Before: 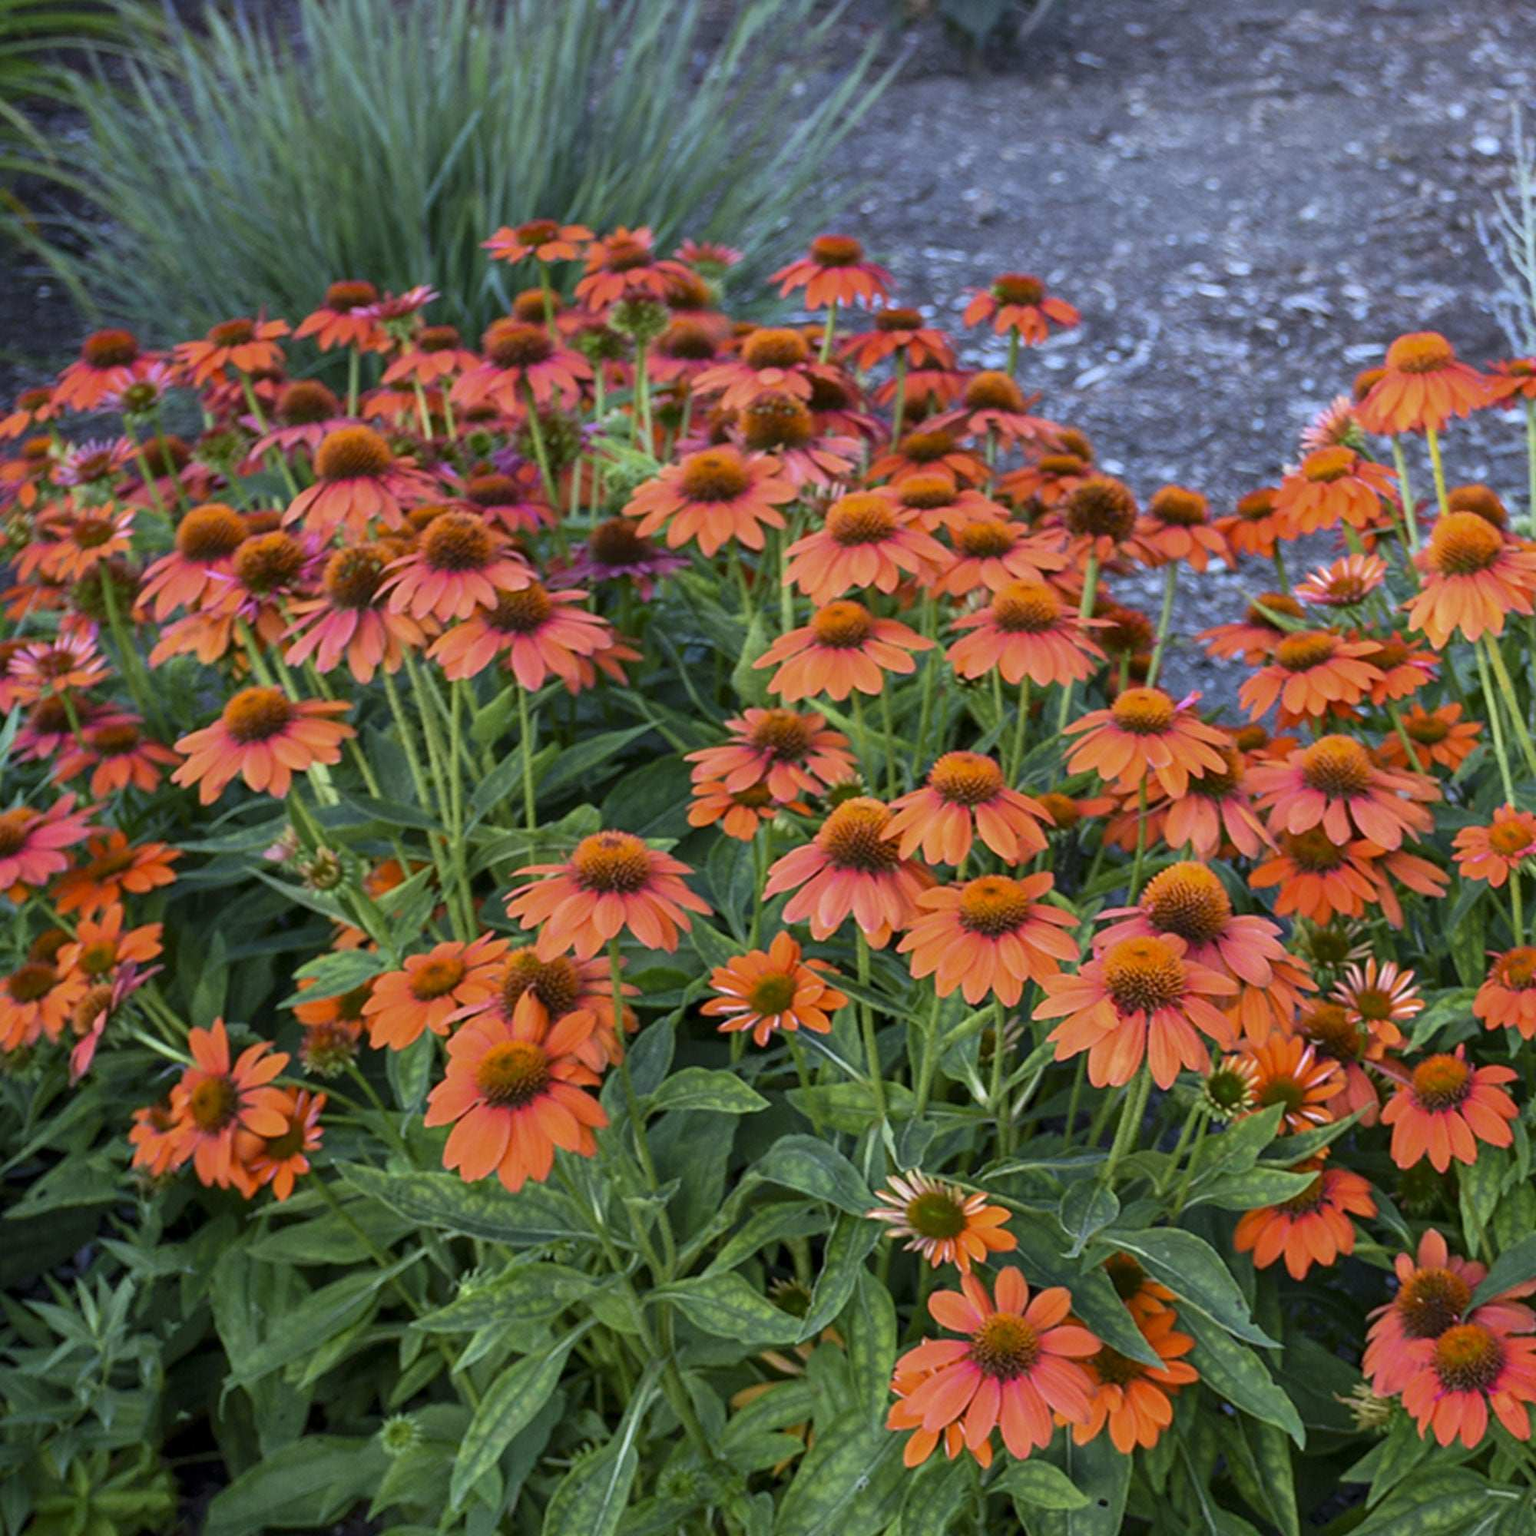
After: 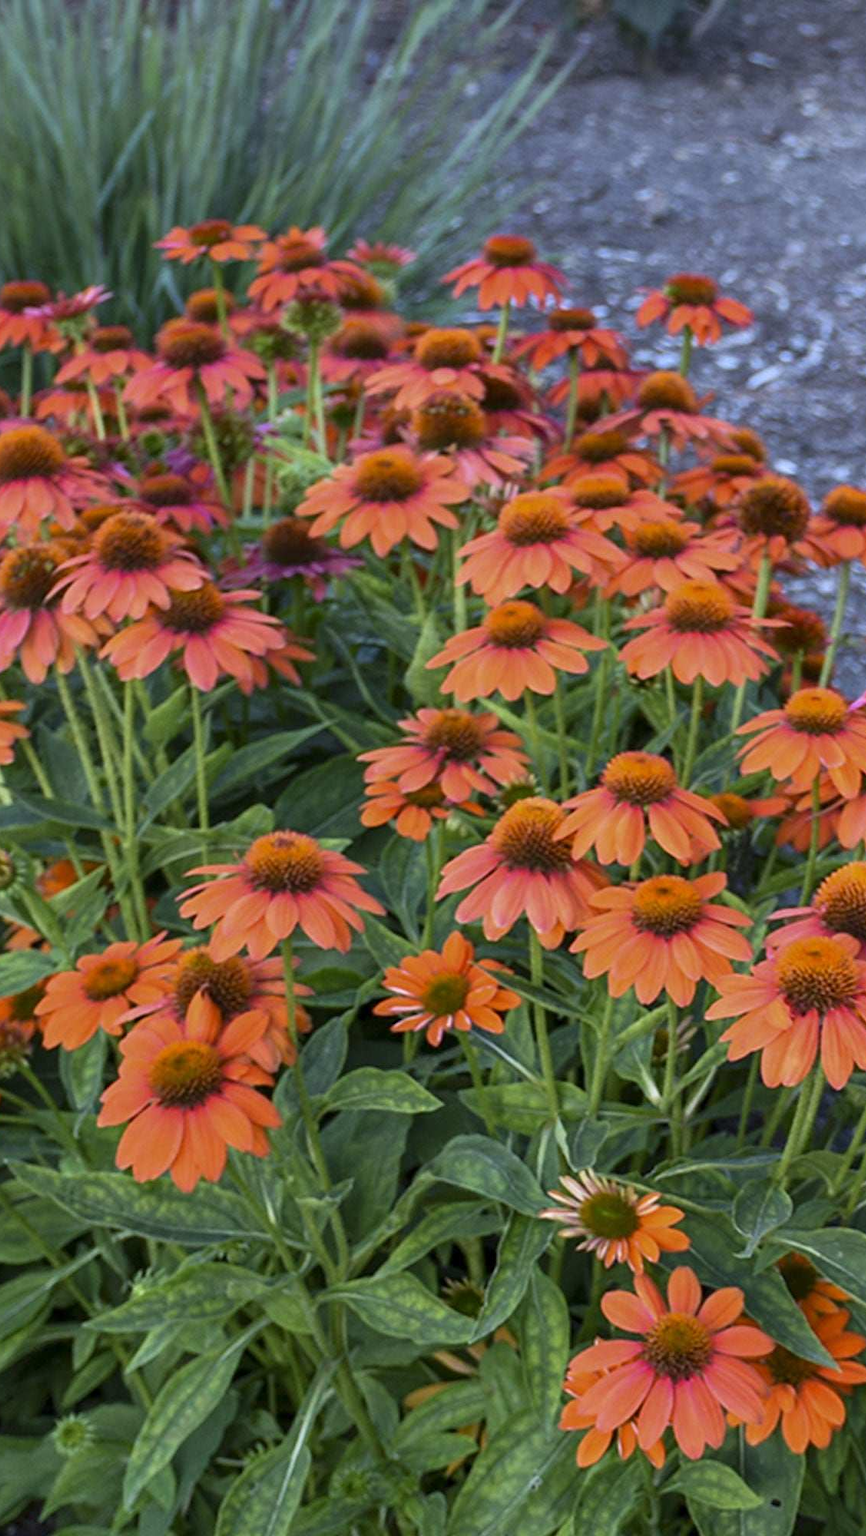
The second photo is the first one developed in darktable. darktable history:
crop: left 21.31%, right 22.263%
